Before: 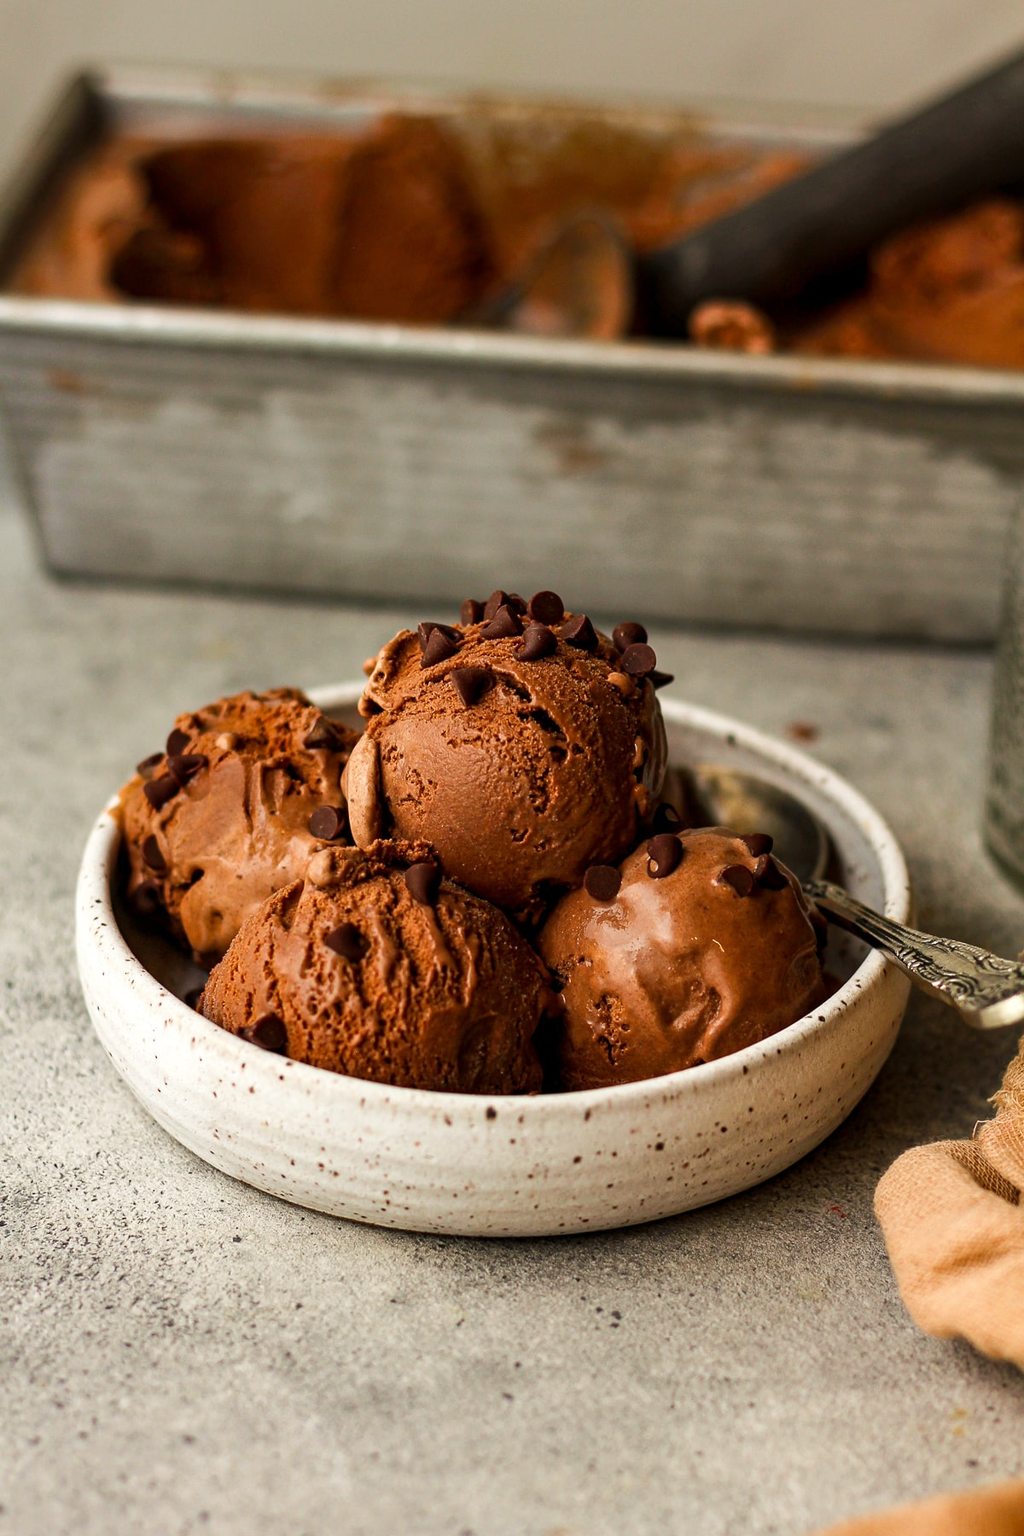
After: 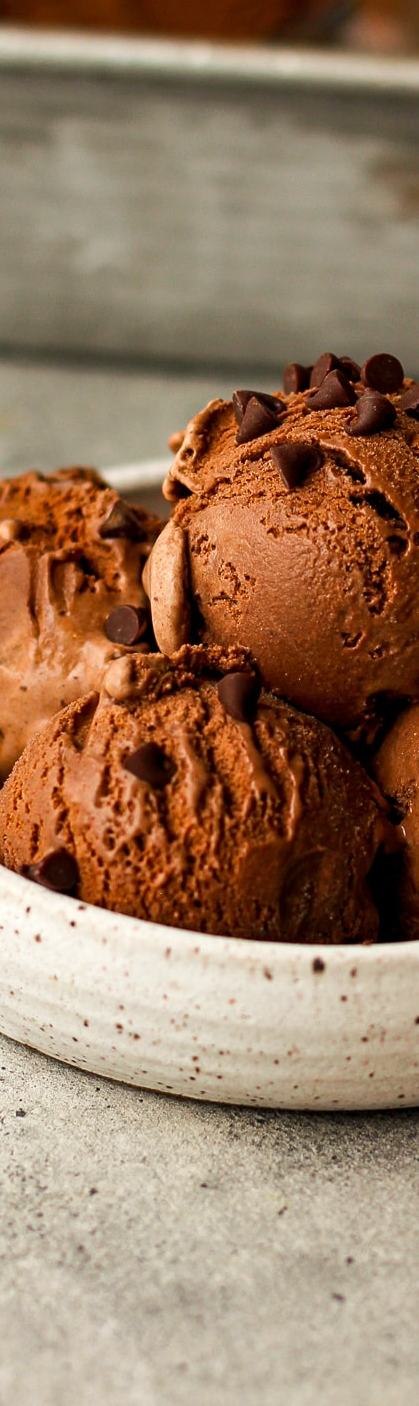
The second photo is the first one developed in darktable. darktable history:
crop and rotate: left 21.445%, top 18.865%, right 43.602%, bottom 2.989%
